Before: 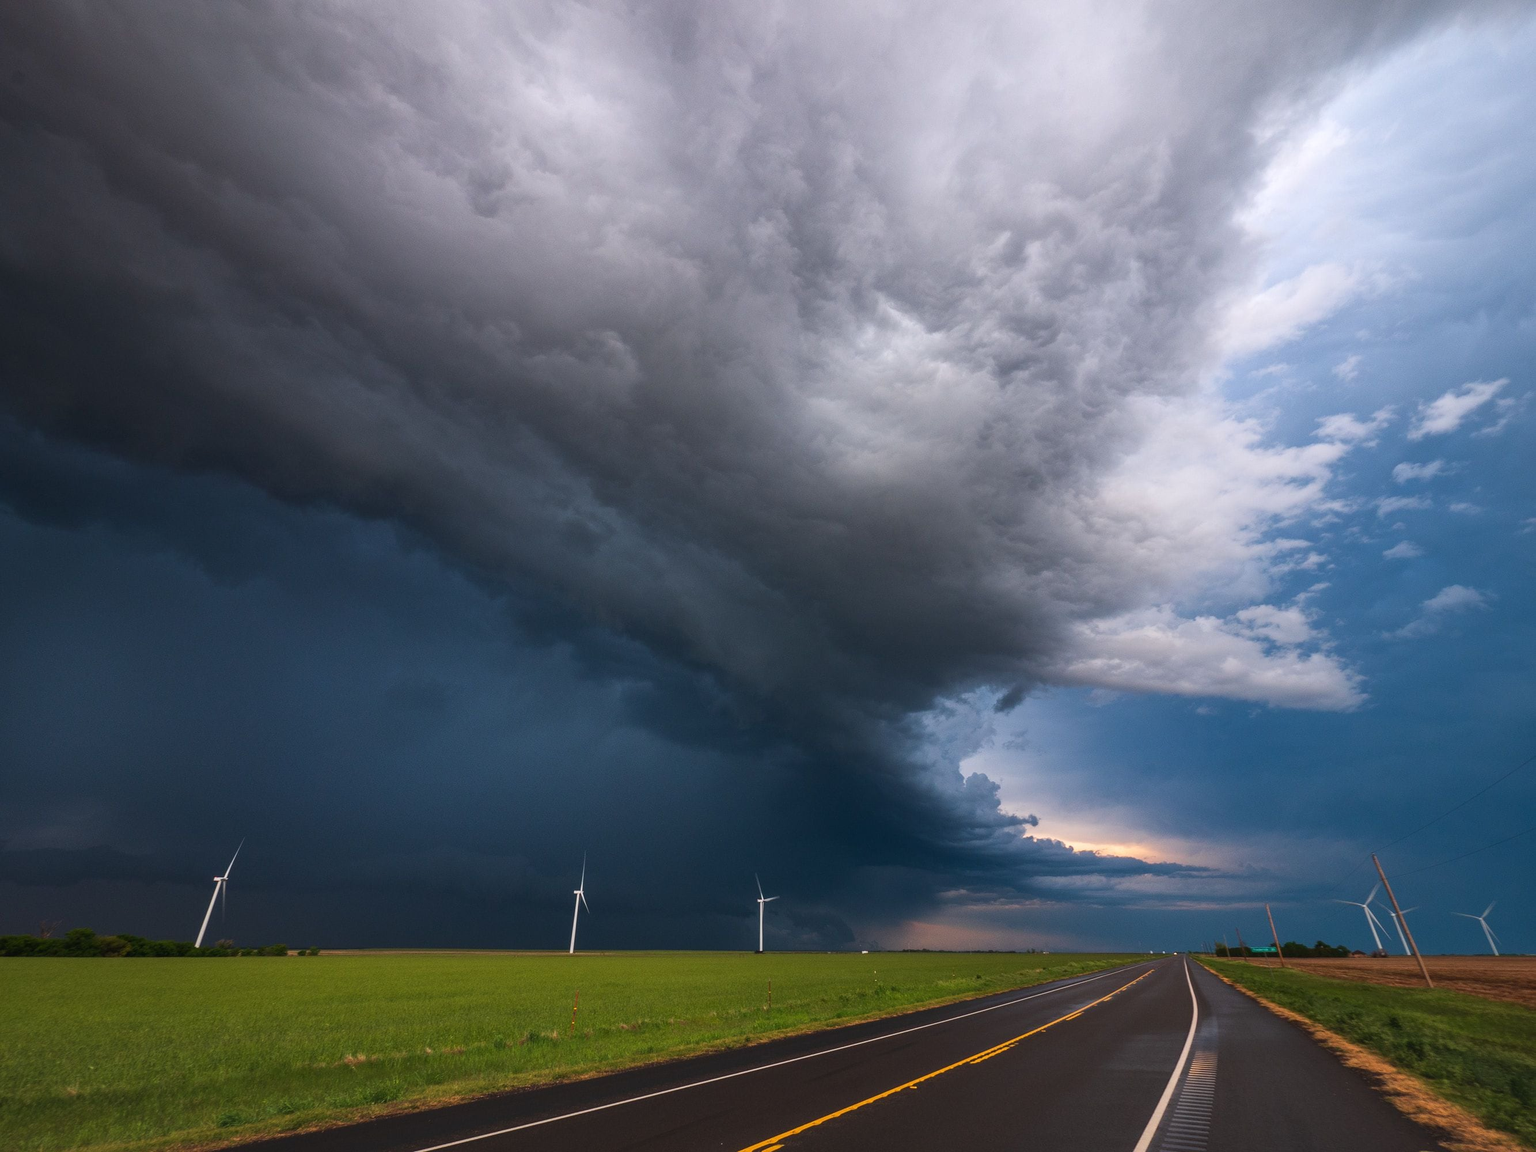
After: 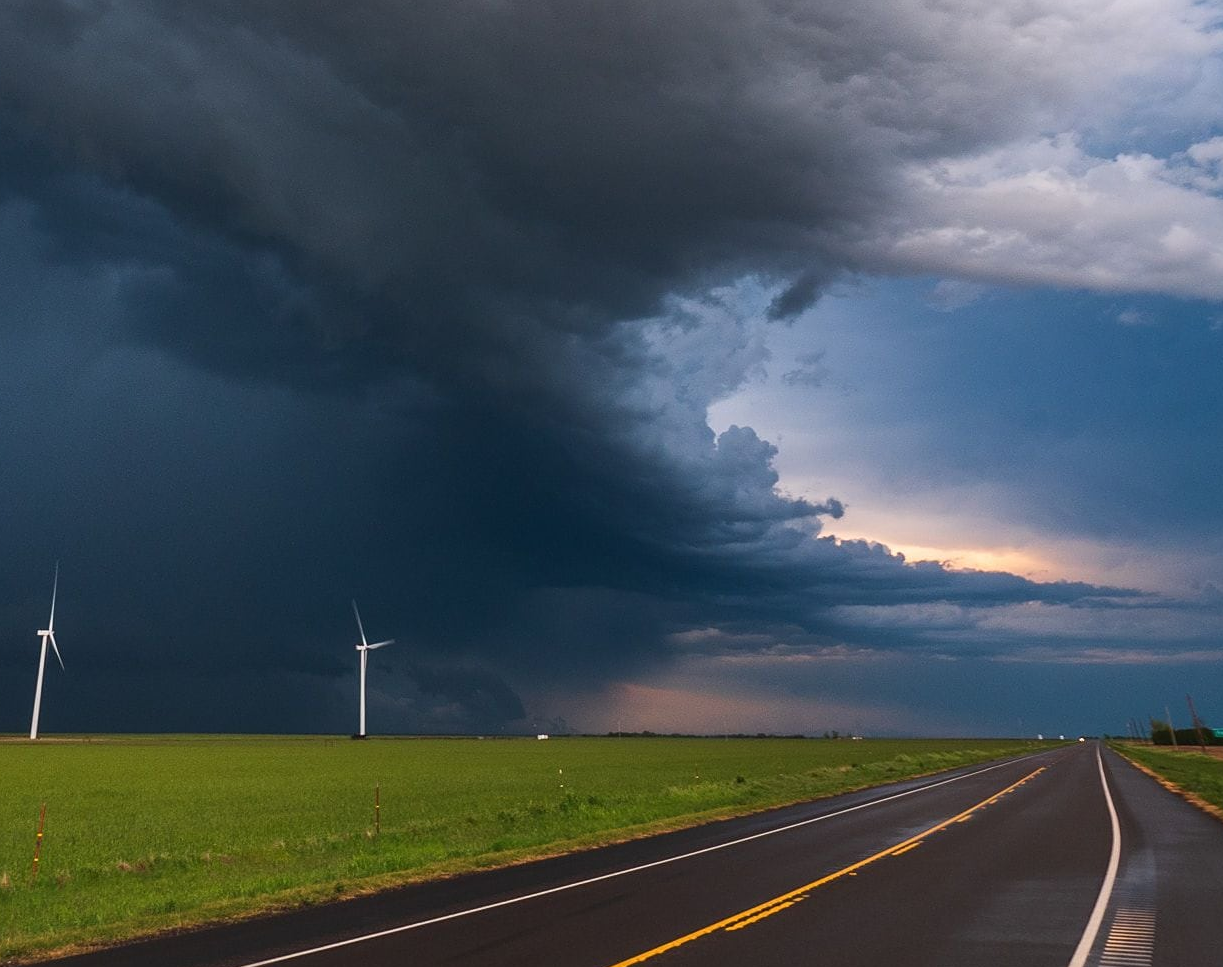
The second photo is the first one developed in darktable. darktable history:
crop: left 35.976%, top 45.819%, right 18.162%, bottom 5.807%
sharpen: amount 0.2
